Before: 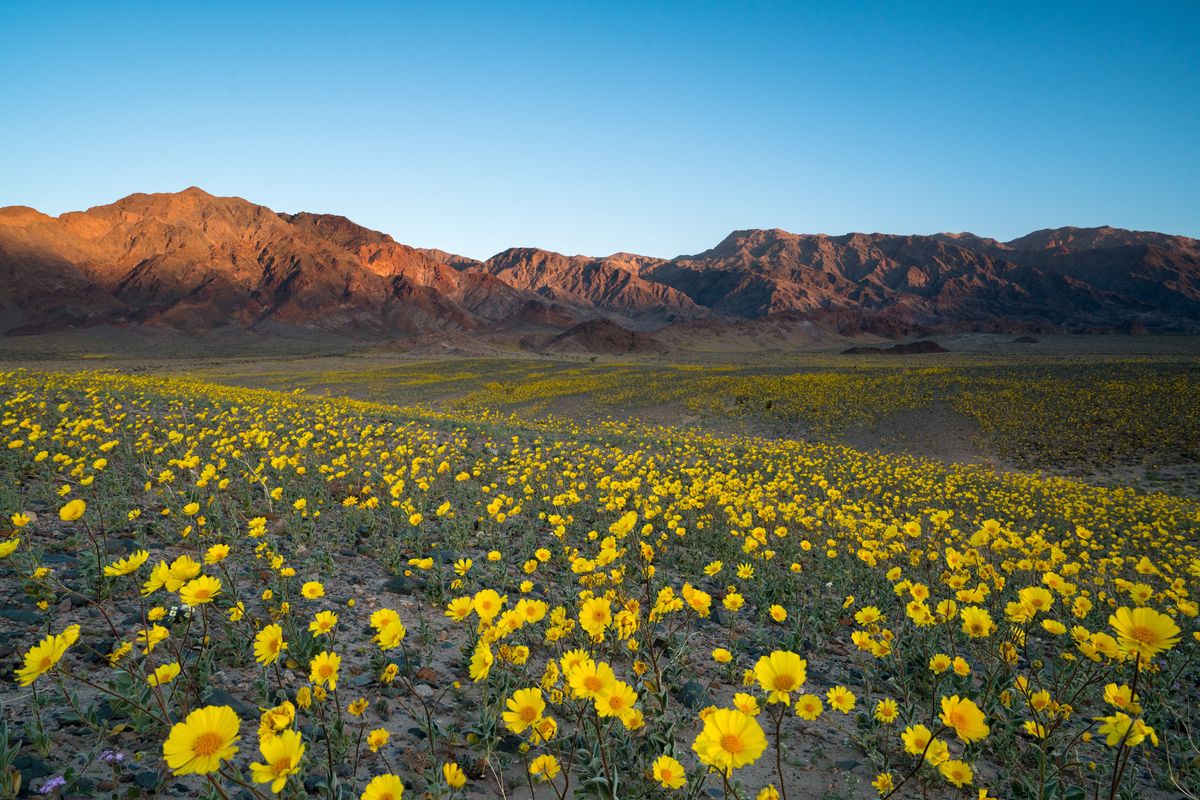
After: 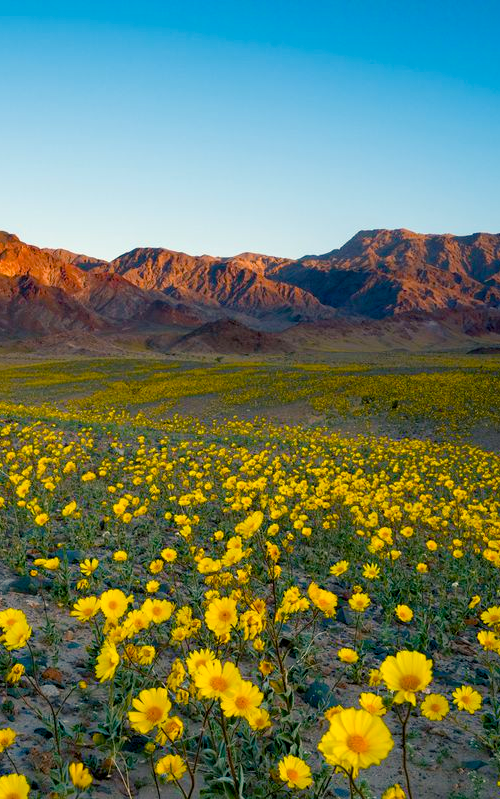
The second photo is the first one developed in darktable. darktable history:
crop: left 31.229%, right 27.105%
color balance rgb: shadows lift › chroma 3%, shadows lift › hue 240.84°, highlights gain › chroma 3%, highlights gain › hue 73.2°, global offset › luminance -0.5%, perceptual saturation grading › global saturation 20%, perceptual saturation grading › highlights -25%, perceptual saturation grading › shadows 50%, global vibrance 25.26%
